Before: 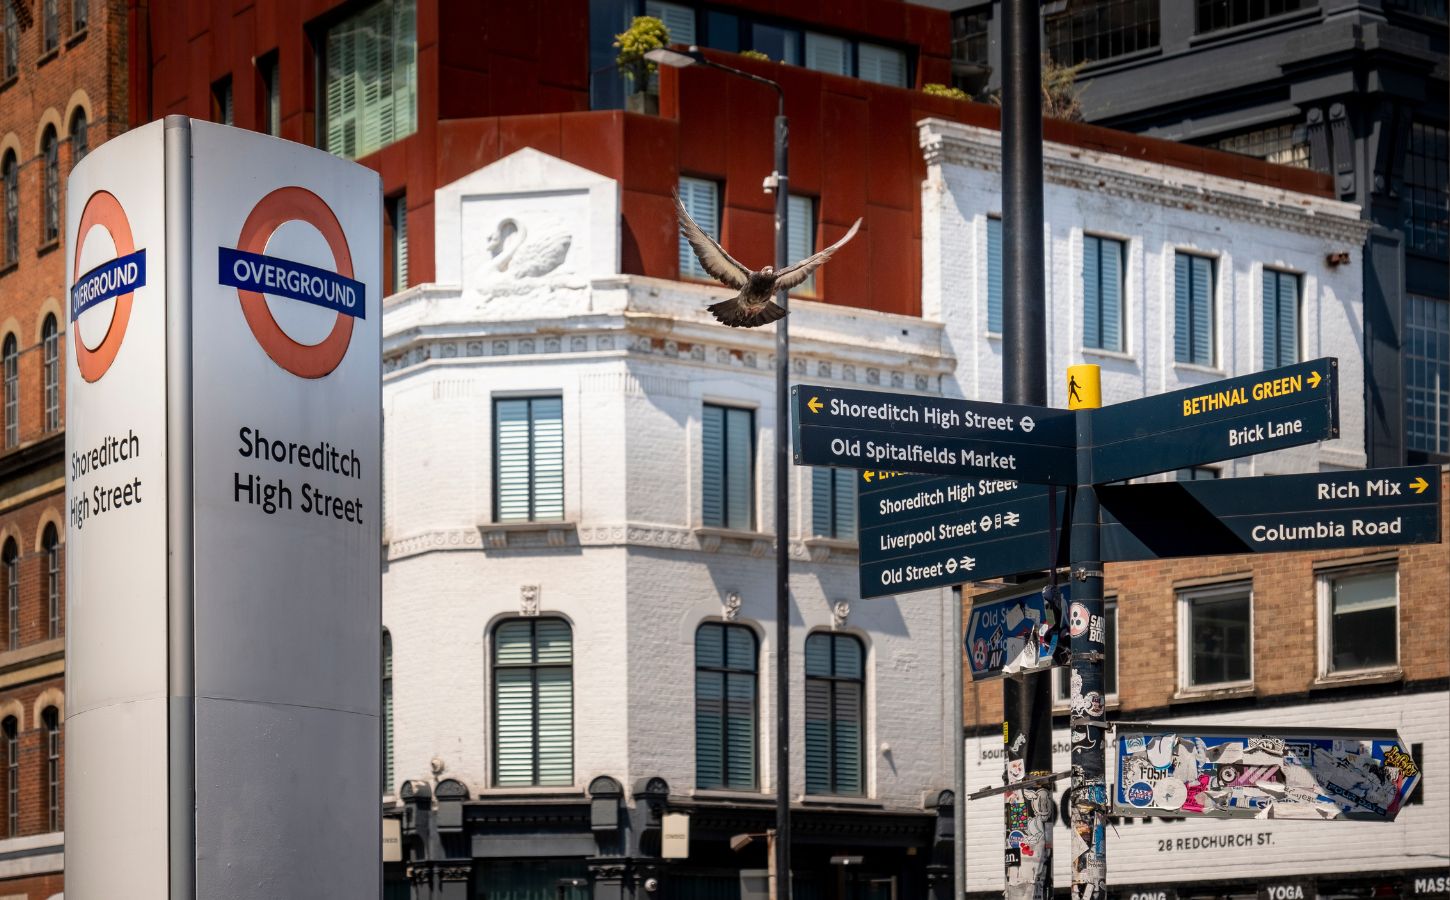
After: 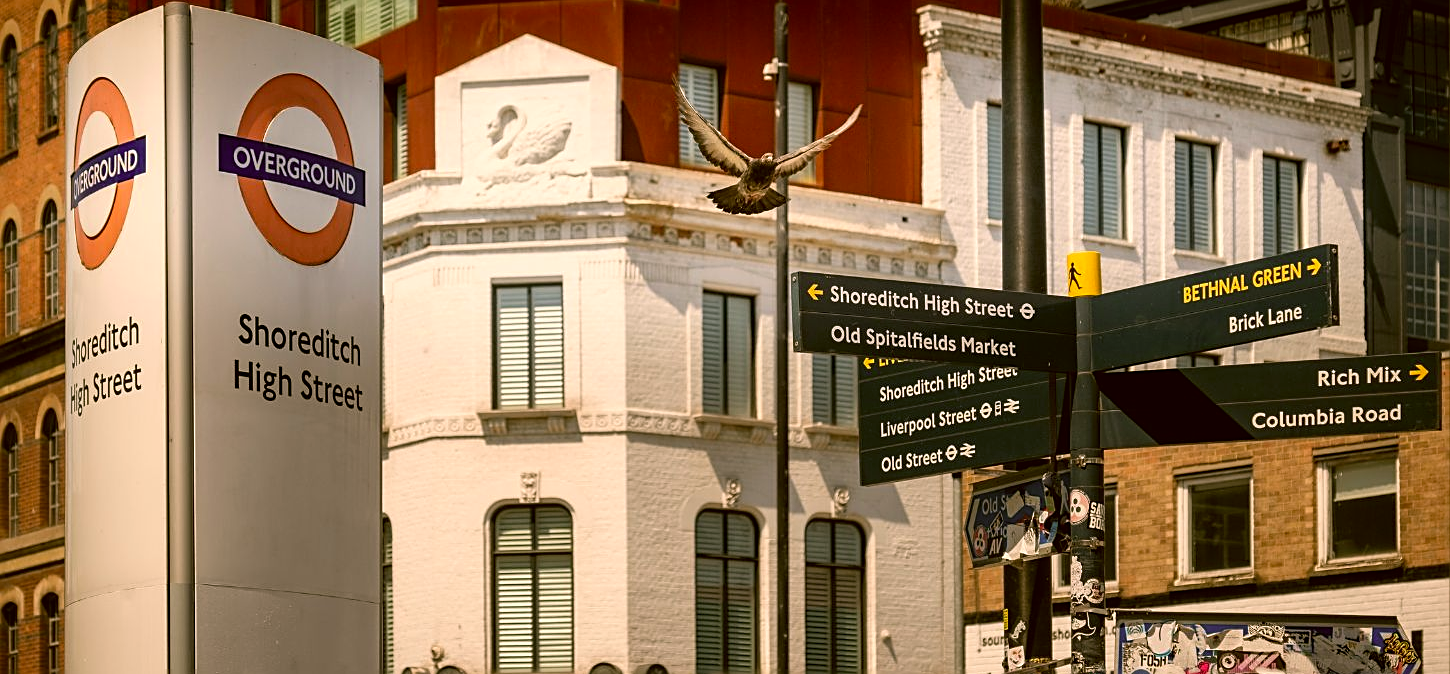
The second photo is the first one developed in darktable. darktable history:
sharpen: on, module defaults
crop and rotate: top 12.649%, bottom 12.45%
color correction: highlights a* 8.41, highlights b* 15.59, shadows a* -0.449, shadows b* 25.94
